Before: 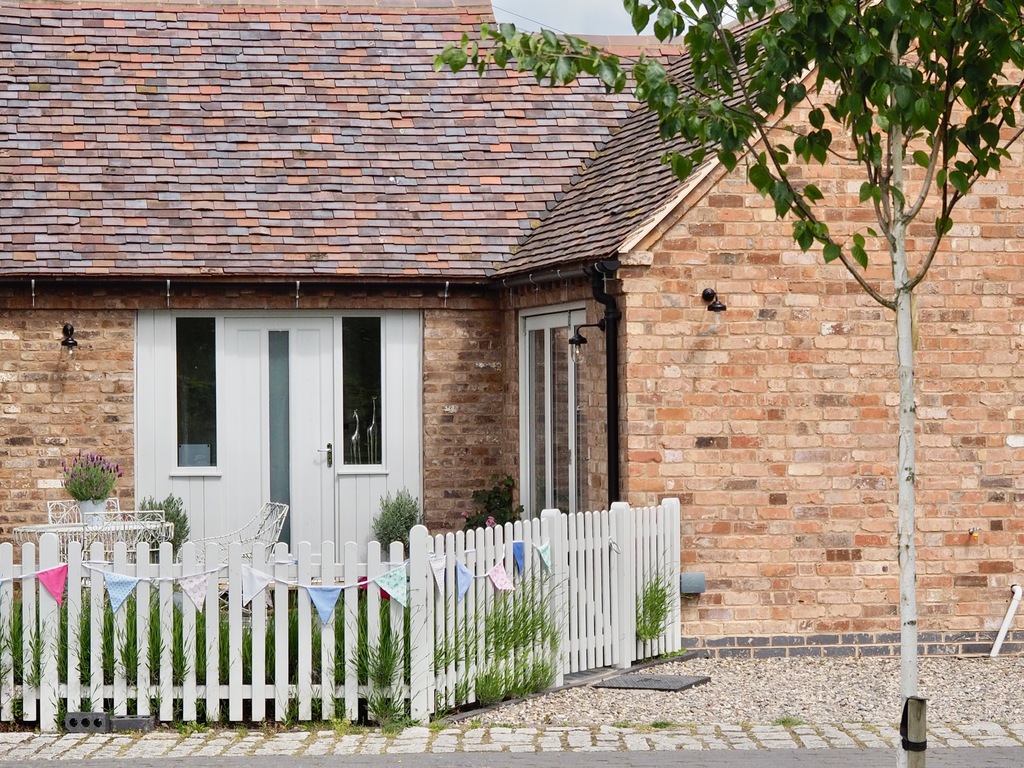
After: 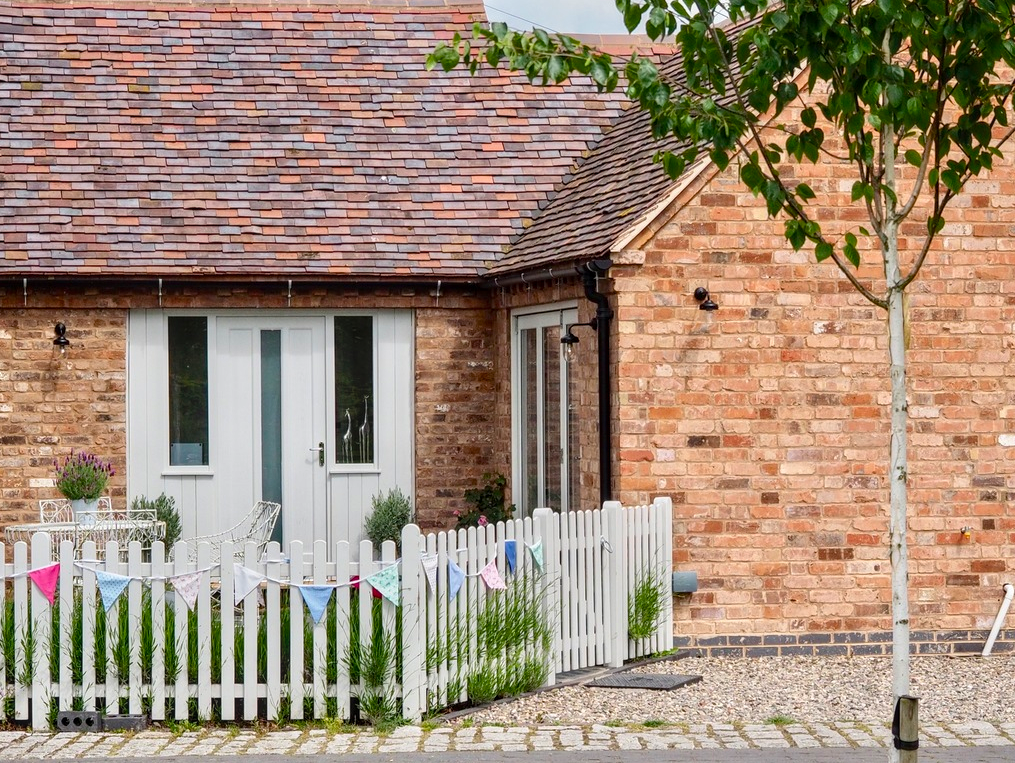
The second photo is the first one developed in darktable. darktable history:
color balance rgb: linear chroma grading › shadows -2.577%, linear chroma grading › highlights -14.994%, linear chroma grading › global chroma -9.665%, linear chroma grading › mid-tones -9.997%, perceptual saturation grading › global saturation 25.137%, global vibrance 25.377%
local contrast: on, module defaults
crop and rotate: left 0.849%, top 0.21%, bottom 0.346%
